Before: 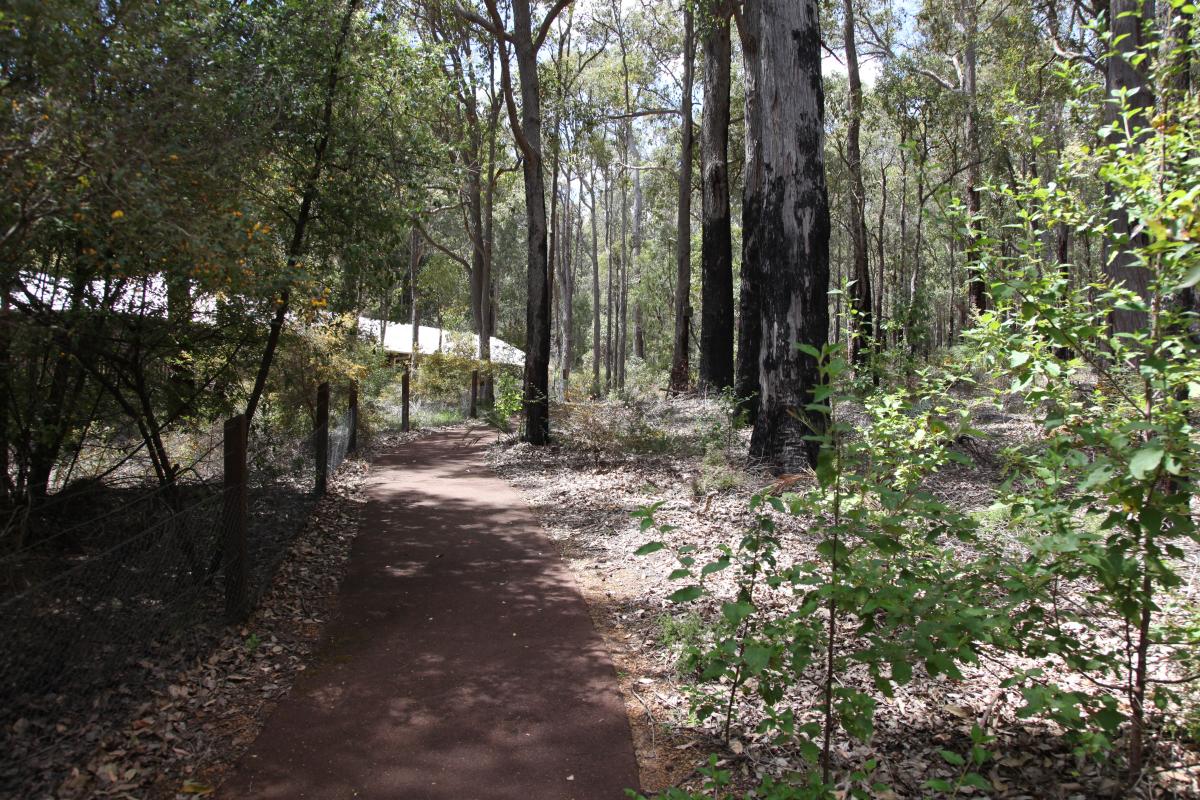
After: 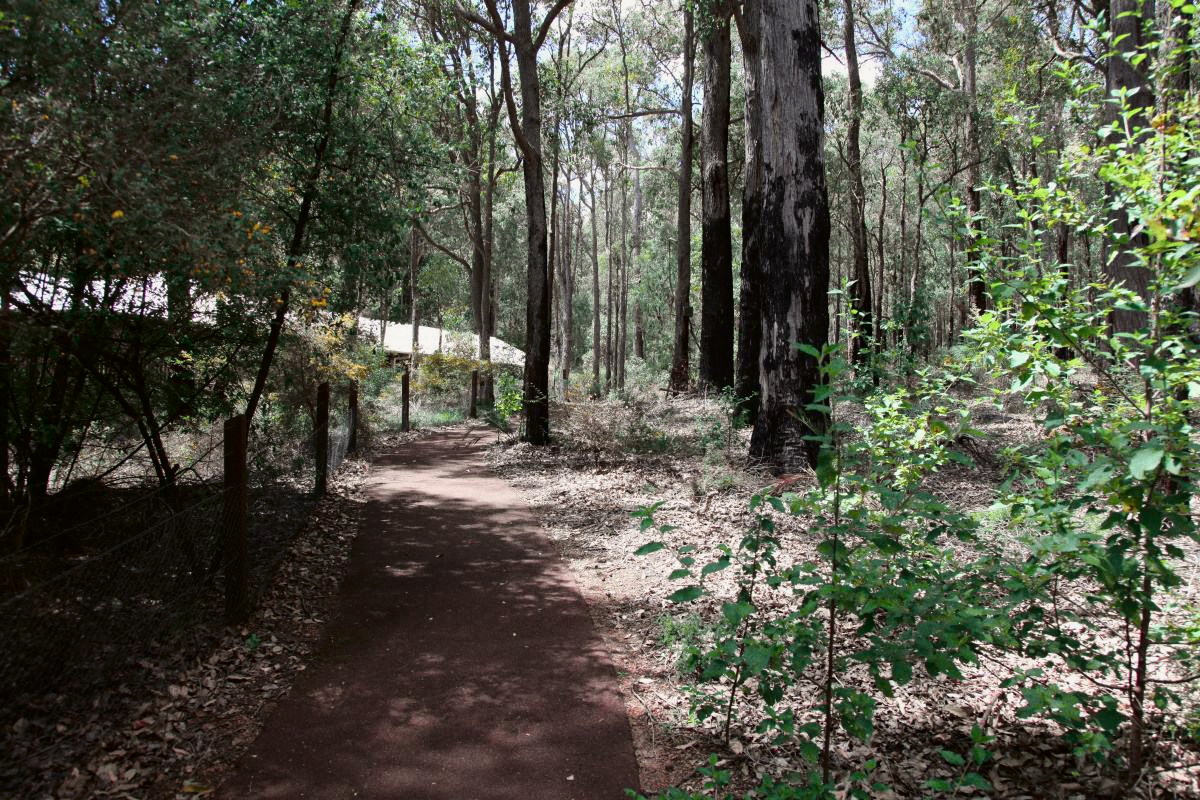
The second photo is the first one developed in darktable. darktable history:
tone curve: curves: ch0 [(0, 0) (0.068, 0.031) (0.183, 0.13) (0.341, 0.319) (0.547, 0.545) (0.828, 0.817) (1, 0.968)]; ch1 [(0, 0) (0.23, 0.166) (0.34, 0.308) (0.371, 0.337) (0.429, 0.408) (0.477, 0.466) (0.499, 0.5) (0.529, 0.528) (0.559, 0.578) (0.743, 0.798) (1, 1)]; ch2 [(0, 0) (0.431, 0.419) (0.495, 0.502) (0.524, 0.525) (0.568, 0.543) (0.6, 0.597) (0.634, 0.644) (0.728, 0.722) (1, 1)], color space Lab, independent channels, preserve colors none
grain: coarseness 0.09 ISO
